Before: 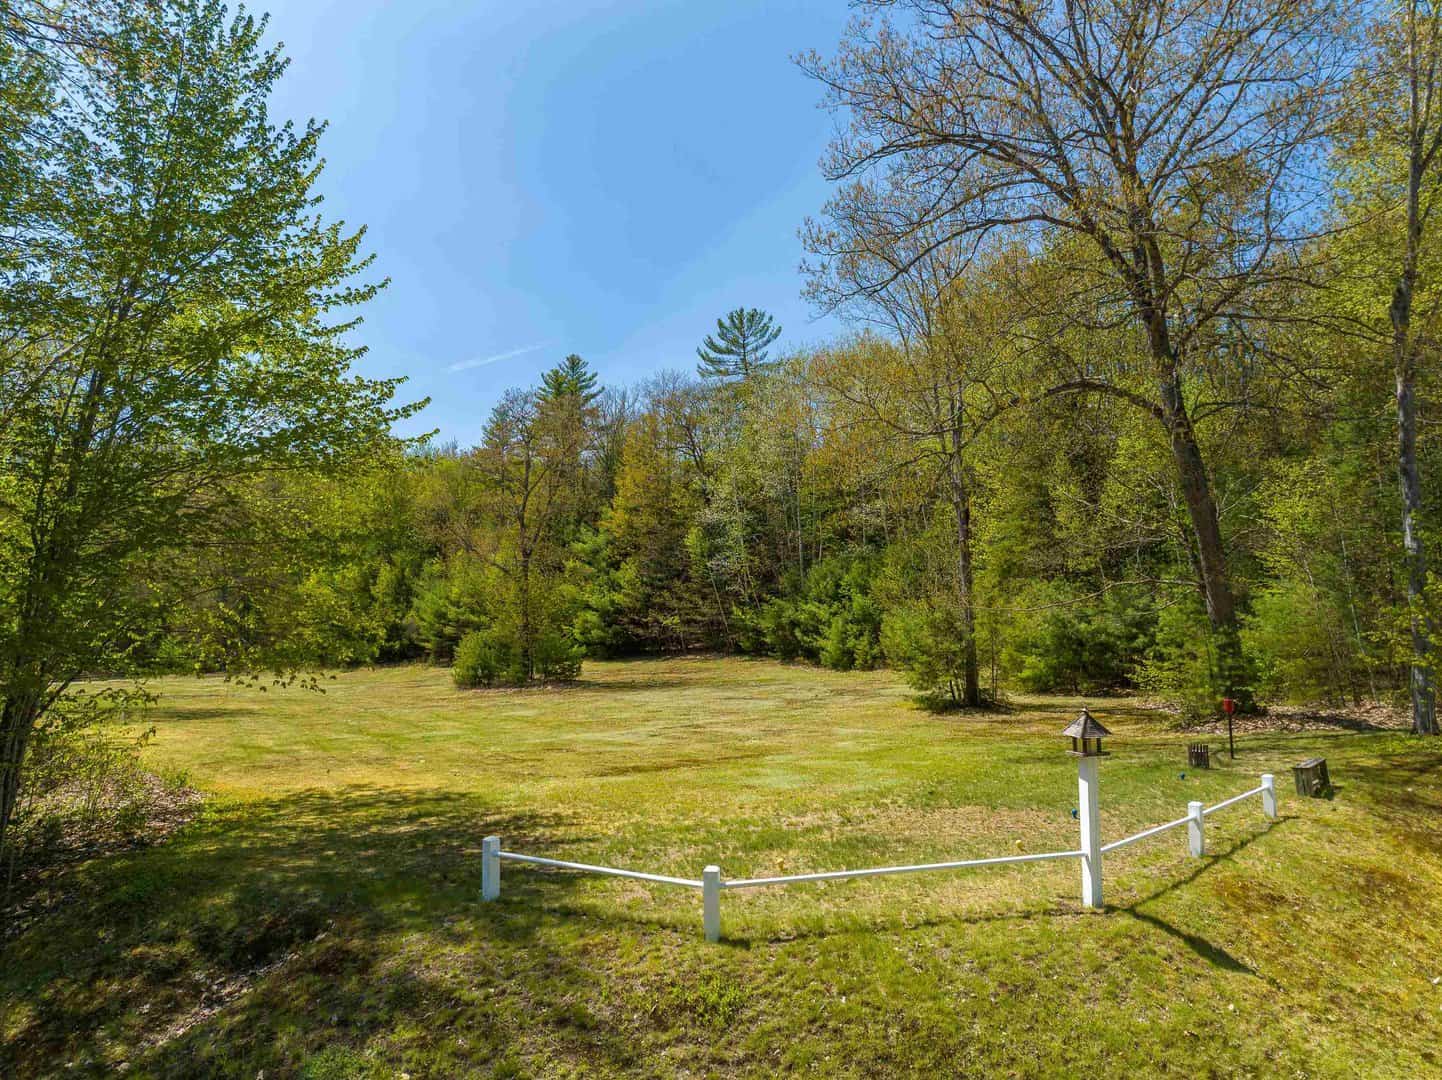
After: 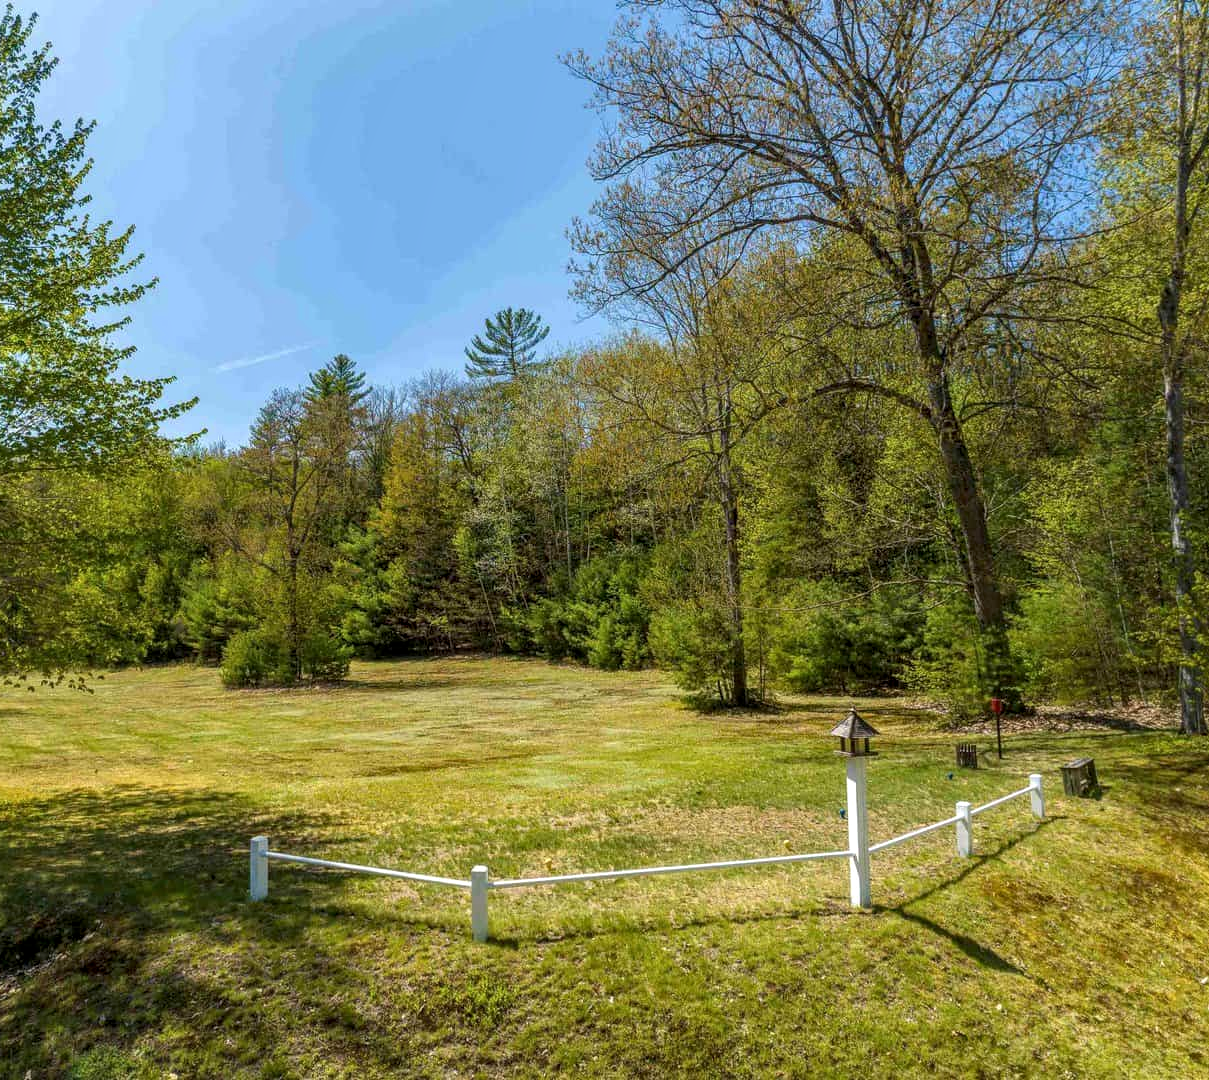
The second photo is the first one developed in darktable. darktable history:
crop: left 16.145%
local contrast: on, module defaults
